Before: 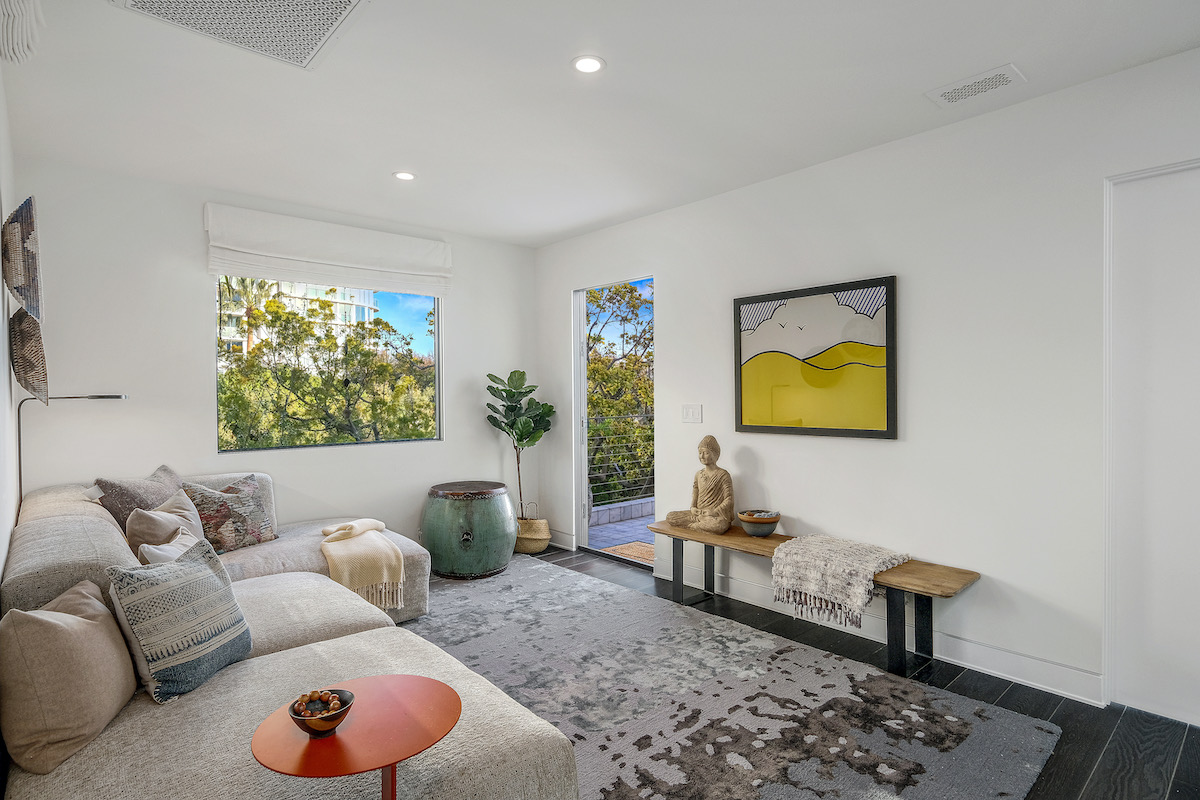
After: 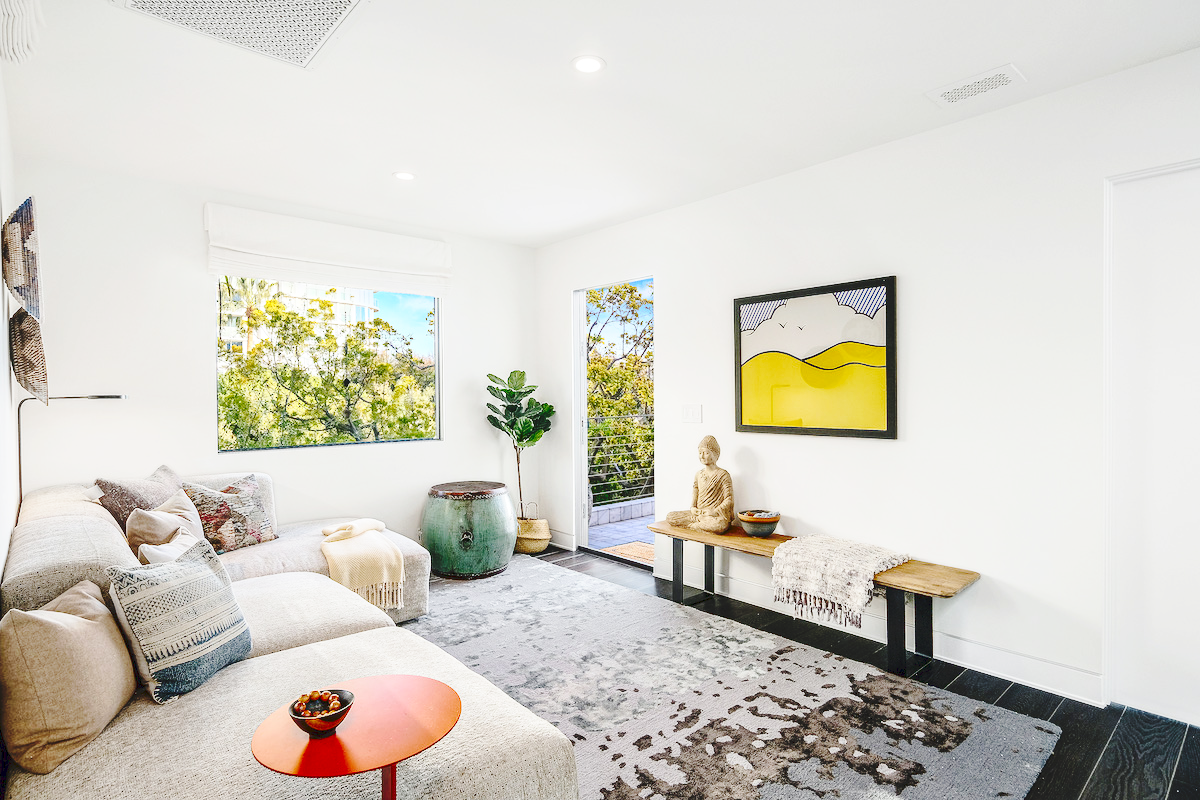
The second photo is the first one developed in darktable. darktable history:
contrast brightness saturation: contrast 0.15, brightness -0.01, saturation 0.1
base curve: curves: ch0 [(0, 0) (0.028, 0.03) (0.121, 0.232) (0.46, 0.748) (0.859, 0.968) (1, 1)], preserve colors none
tone curve: curves: ch0 [(0, 0) (0.003, 0.068) (0.011, 0.079) (0.025, 0.092) (0.044, 0.107) (0.069, 0.121) (0.1, 0.134) (0.136, 0.16) (0.177, 0.198) (0.224, 0.242) (0.277, 0.312) (0.335, 0.384) (0.399, 0.461) (0.468, 0.539) (0.543, 0.622) (0.623, 0.691) (0.709, 0.763) (0.801, 0.833) (0.898, 0.909) (1, 1)], preserve colors none
